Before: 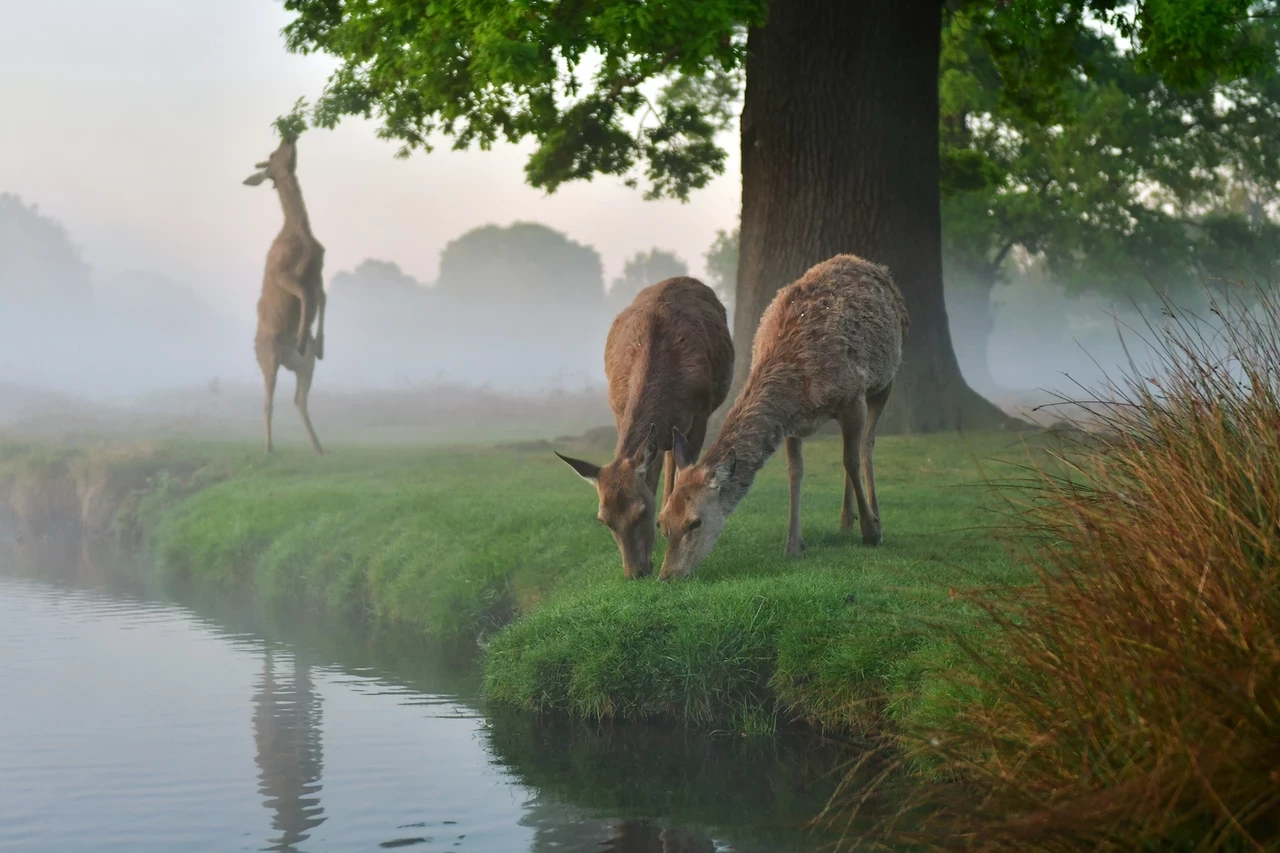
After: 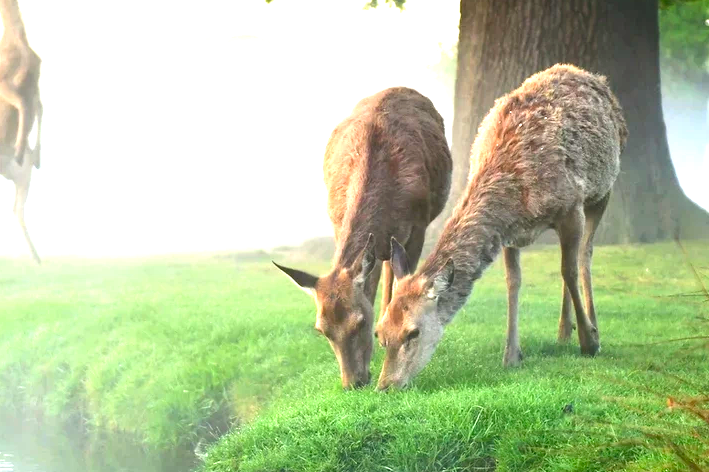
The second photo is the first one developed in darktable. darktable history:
exposure: exposure 1.998 EV, compensate exposure bias true, compensate highlight preservation false
crop and rotate: left 22.078%, top 22.305%, right 22.478%, bottom 22.323%
contrast brightness saturation: contrast 0.117, brightness -0.118, saturation 0.204
